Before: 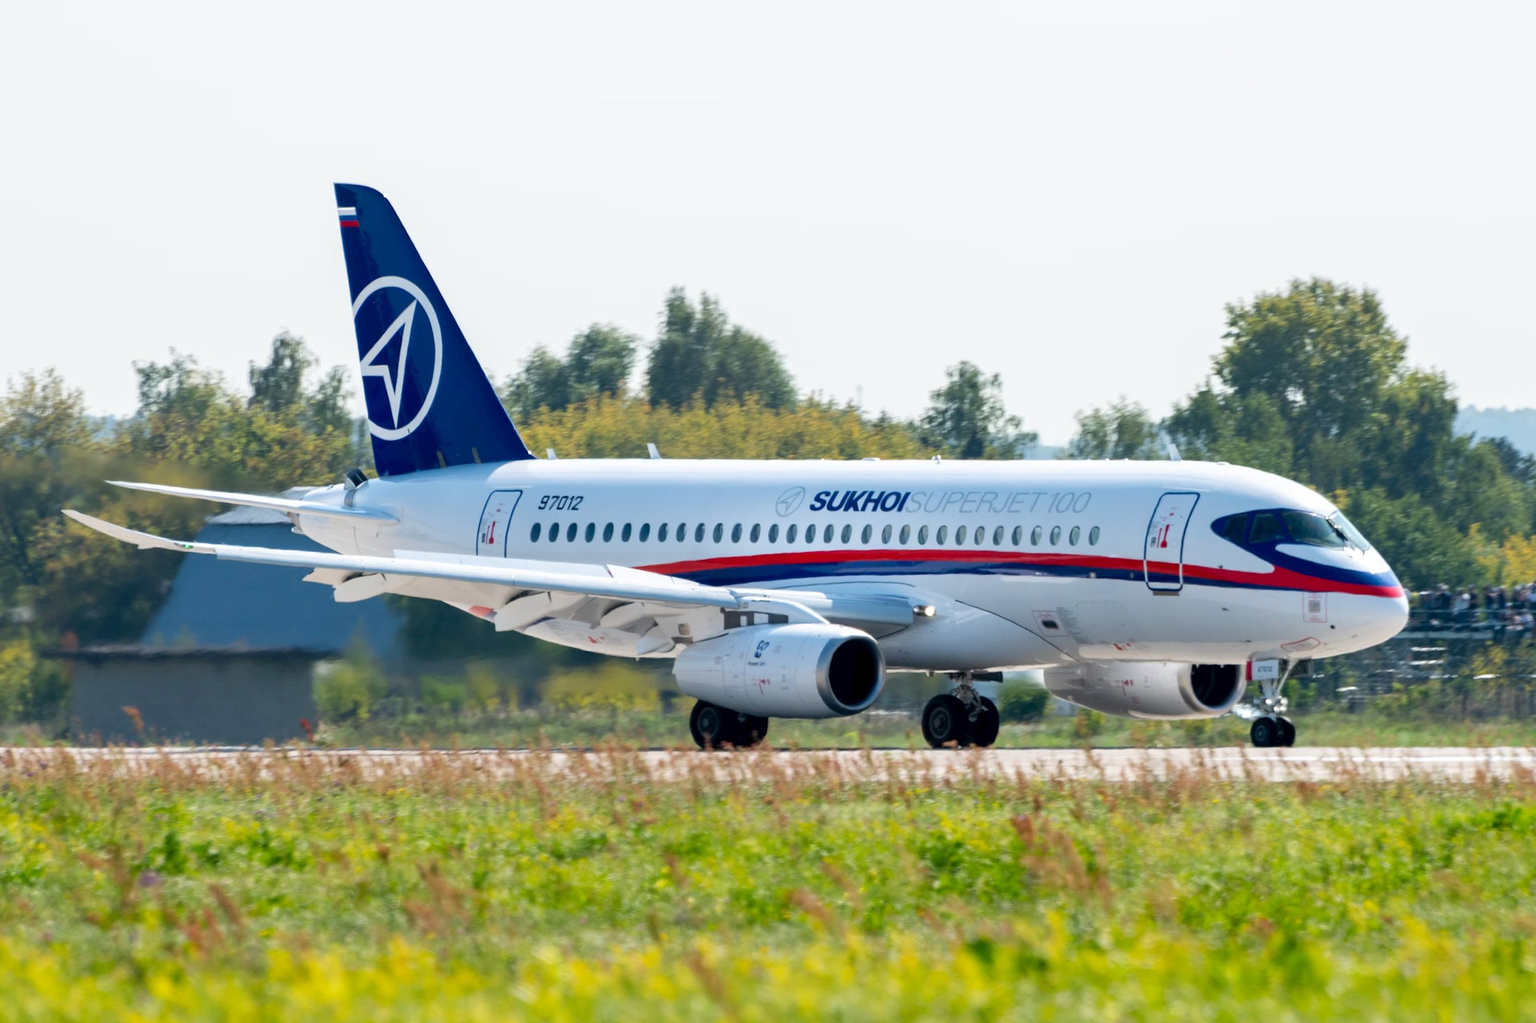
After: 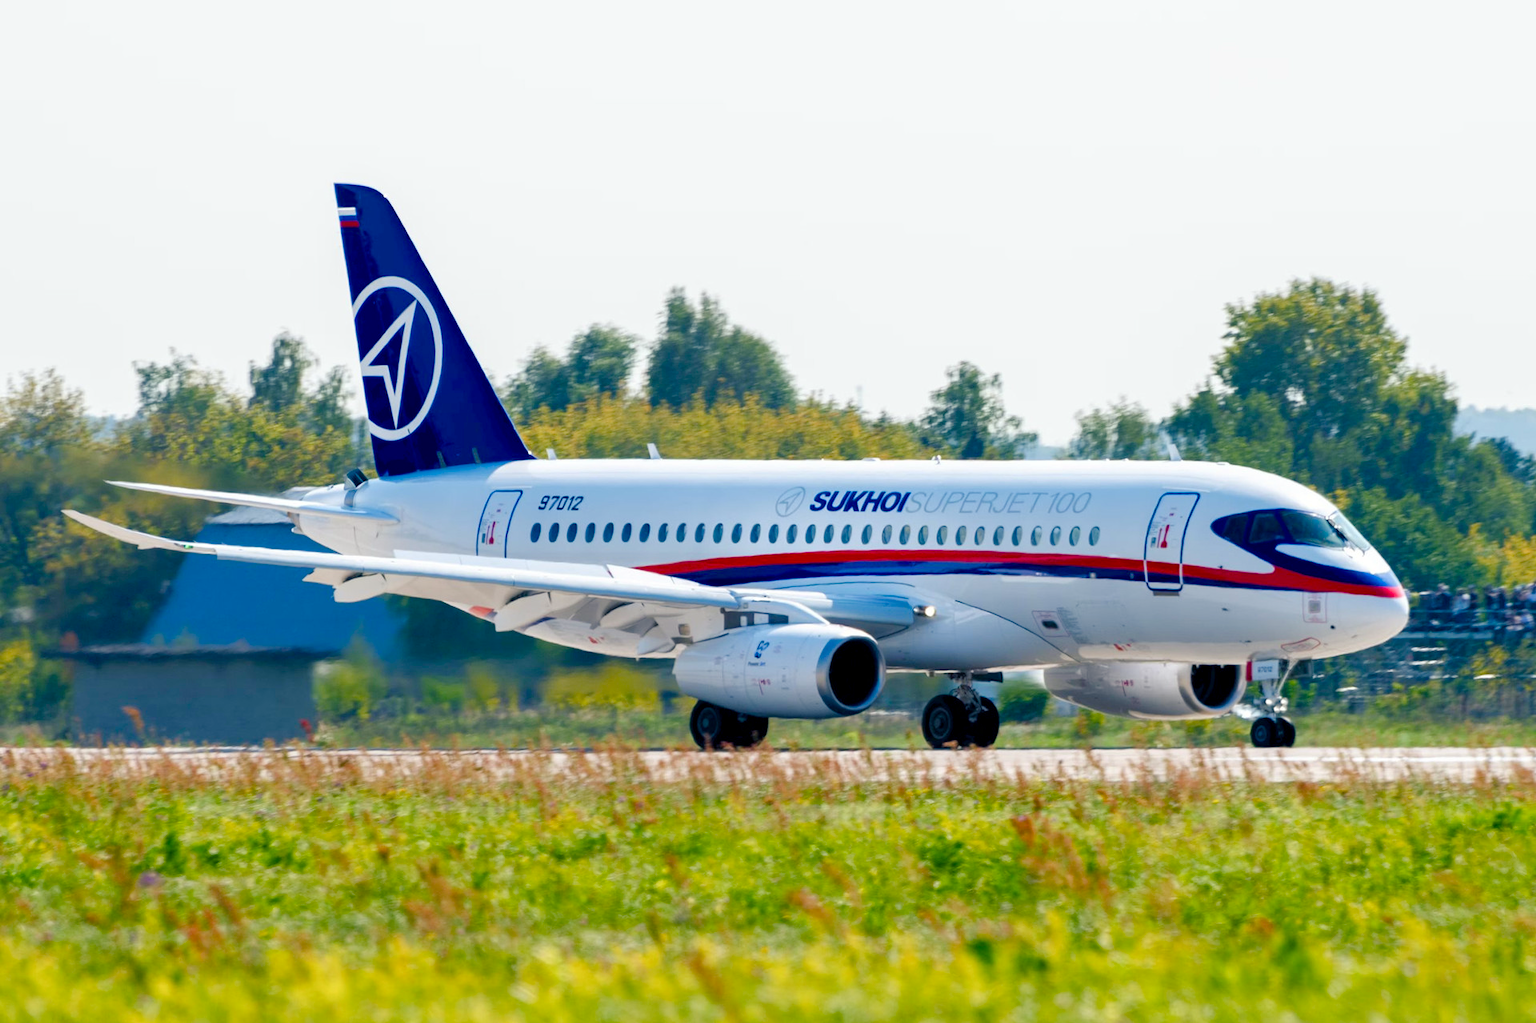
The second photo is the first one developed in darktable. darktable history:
color balance rgb: shadows lift › chroma 7.26%, shadows lift › hue 244.61°, power › luminance 0.768%, power › chroma 0.384%, power › hue 36.84°, linear chroma grading › global chroma 10.443%, perceptual saturation grading › global saturation 0.991%, perceptual saturation grading › highlights -17.686%, perceptual saturation grading › mid-tones 32.528%, perceptual saturation grading › shadows 50.457%
